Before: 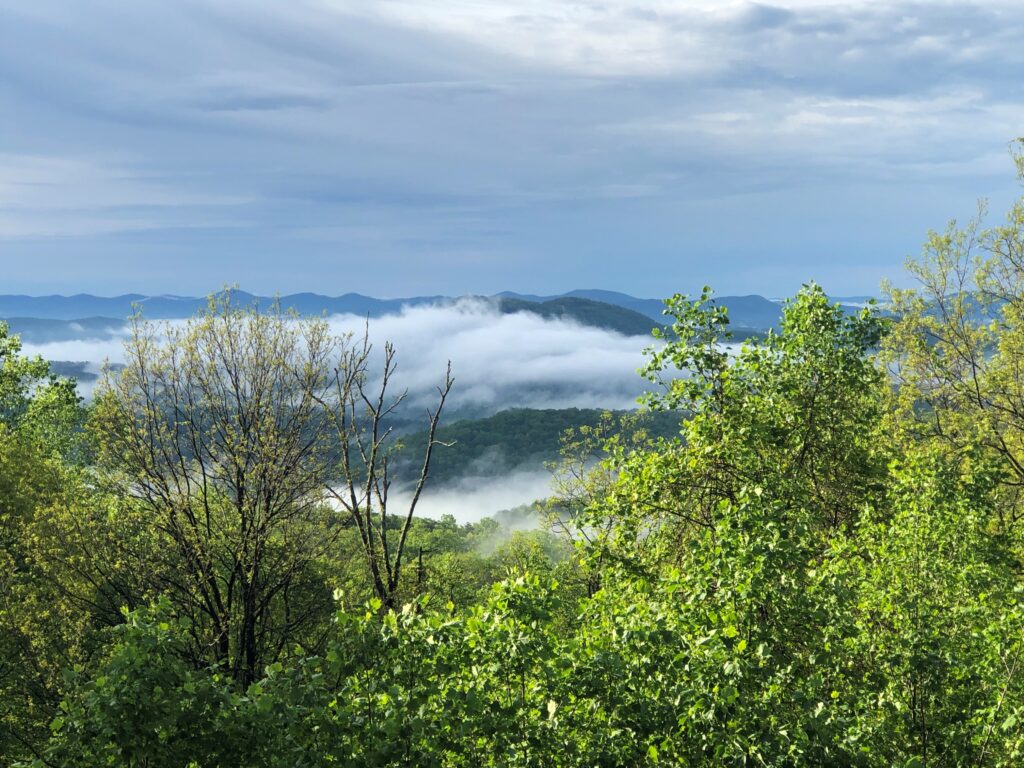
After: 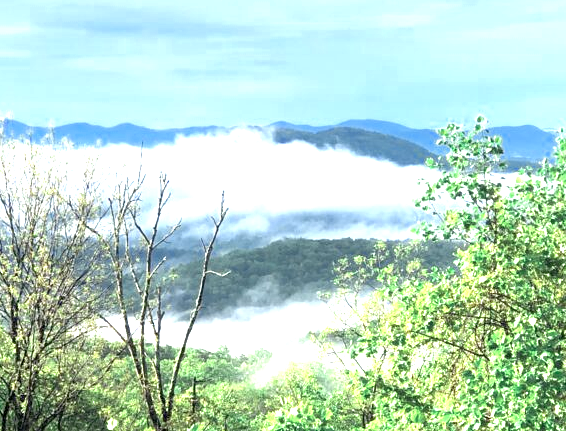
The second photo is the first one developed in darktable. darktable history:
color zones: curves: ch0 [(0, 0.5) (0.125, 0.4) (0.25, 0.5) (0.375, 0.4) (0.5, 0.4) (0.625, 0.35) (0.75, 0.35) (0.875, 0.5)]; ch1 [(0, 0.35) (0.125, 0.45) (0.25, 0.35) (0.375, 0.35) (0.5, 0.35) (0.625, 0.35) (0.75, 0.45) (0.875, 0.35)]; ch2 [(0, 0.6) (0.125, 0.5) (0.25, 0.5) (0.375, 0.6) (0.5, 0.6) (0.625, 0.5) (0.75, 0.5) (0.875, 0.5)]
crop and rotate: left 22.075%, top 22.178%, right 22.638%, bottom 21.701%
exposure: black level correction 0.002, exposure 1.993 EV, compensate highlight preservation false
